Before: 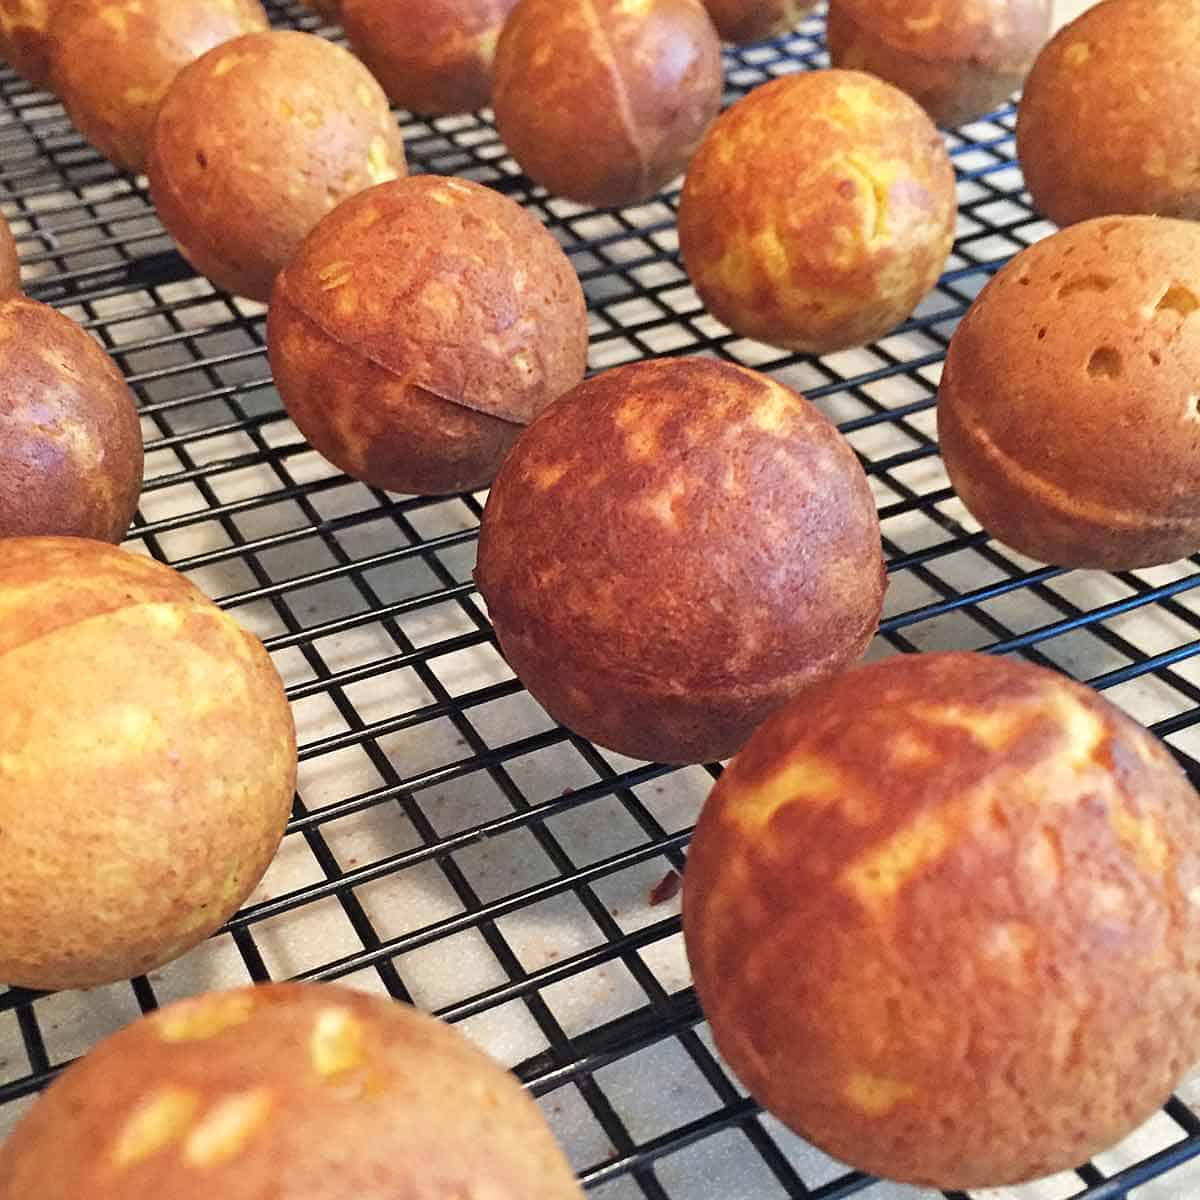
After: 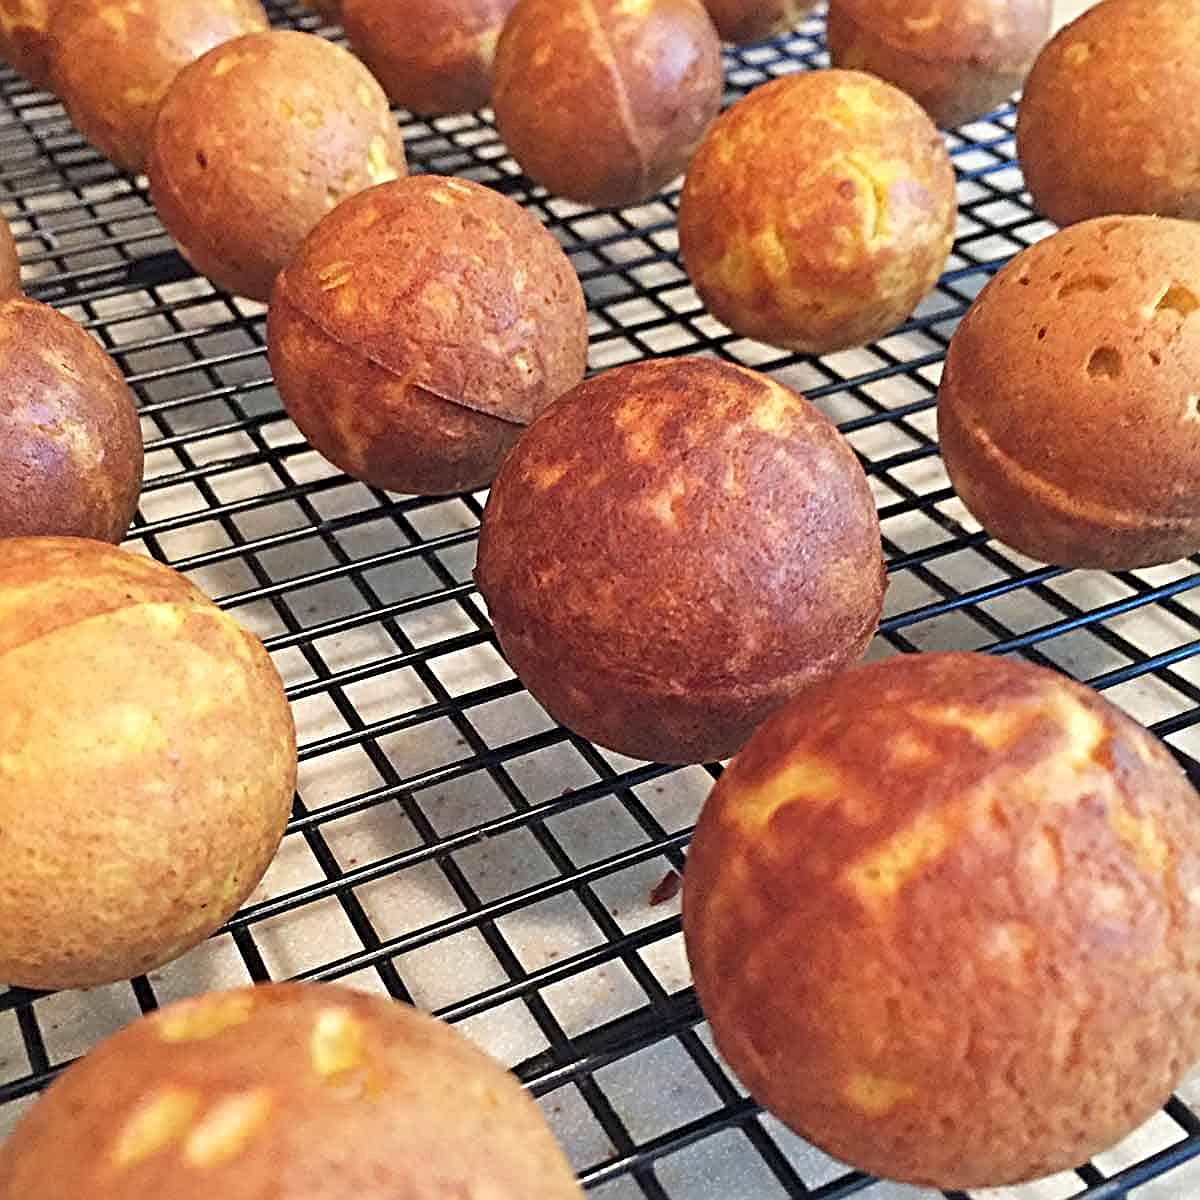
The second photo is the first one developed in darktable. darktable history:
sharpen: radius 3.967
